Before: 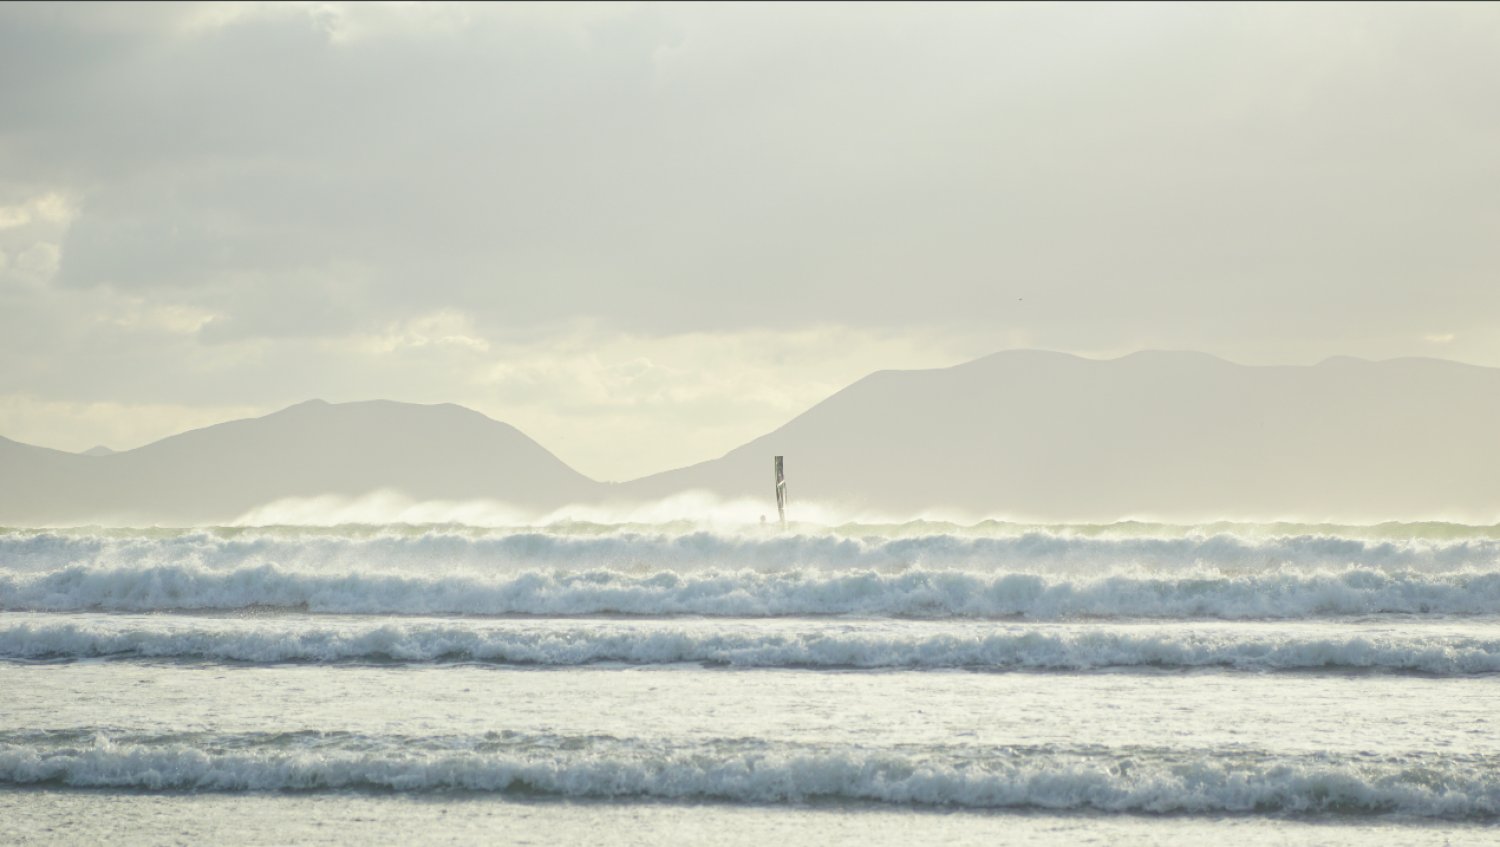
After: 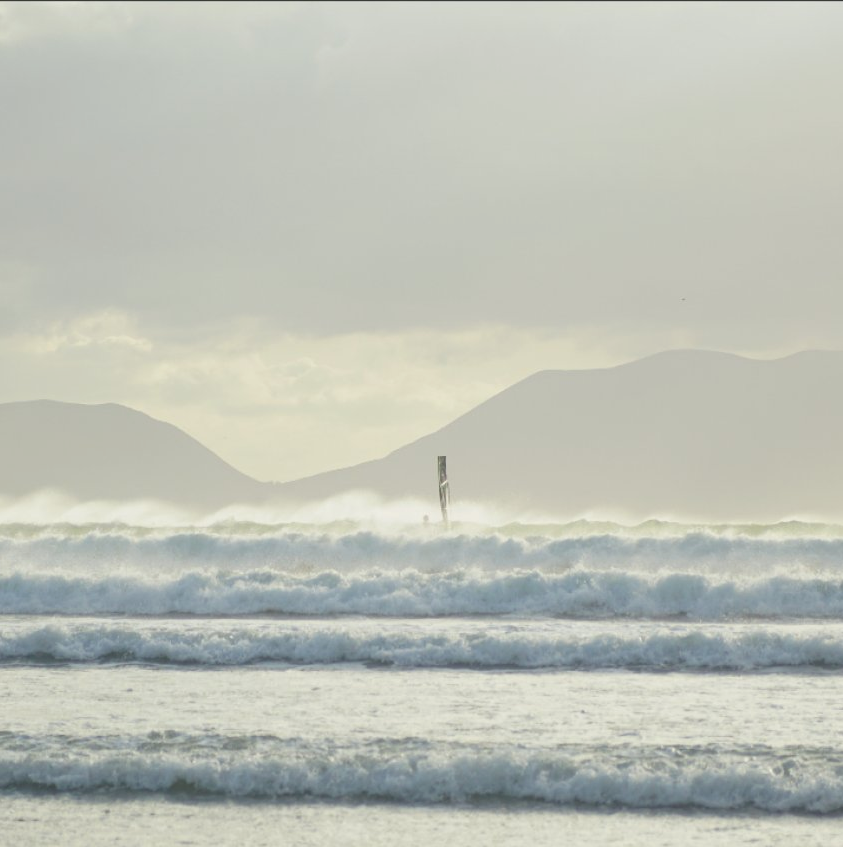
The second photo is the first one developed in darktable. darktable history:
rotate and perspective: automatic cropping original format, crop left 0, crop top 0
exposure: exposure -0.177 EV, compensate highlight preservation false
crop and rotate: left 22.516%, right 21.234%
